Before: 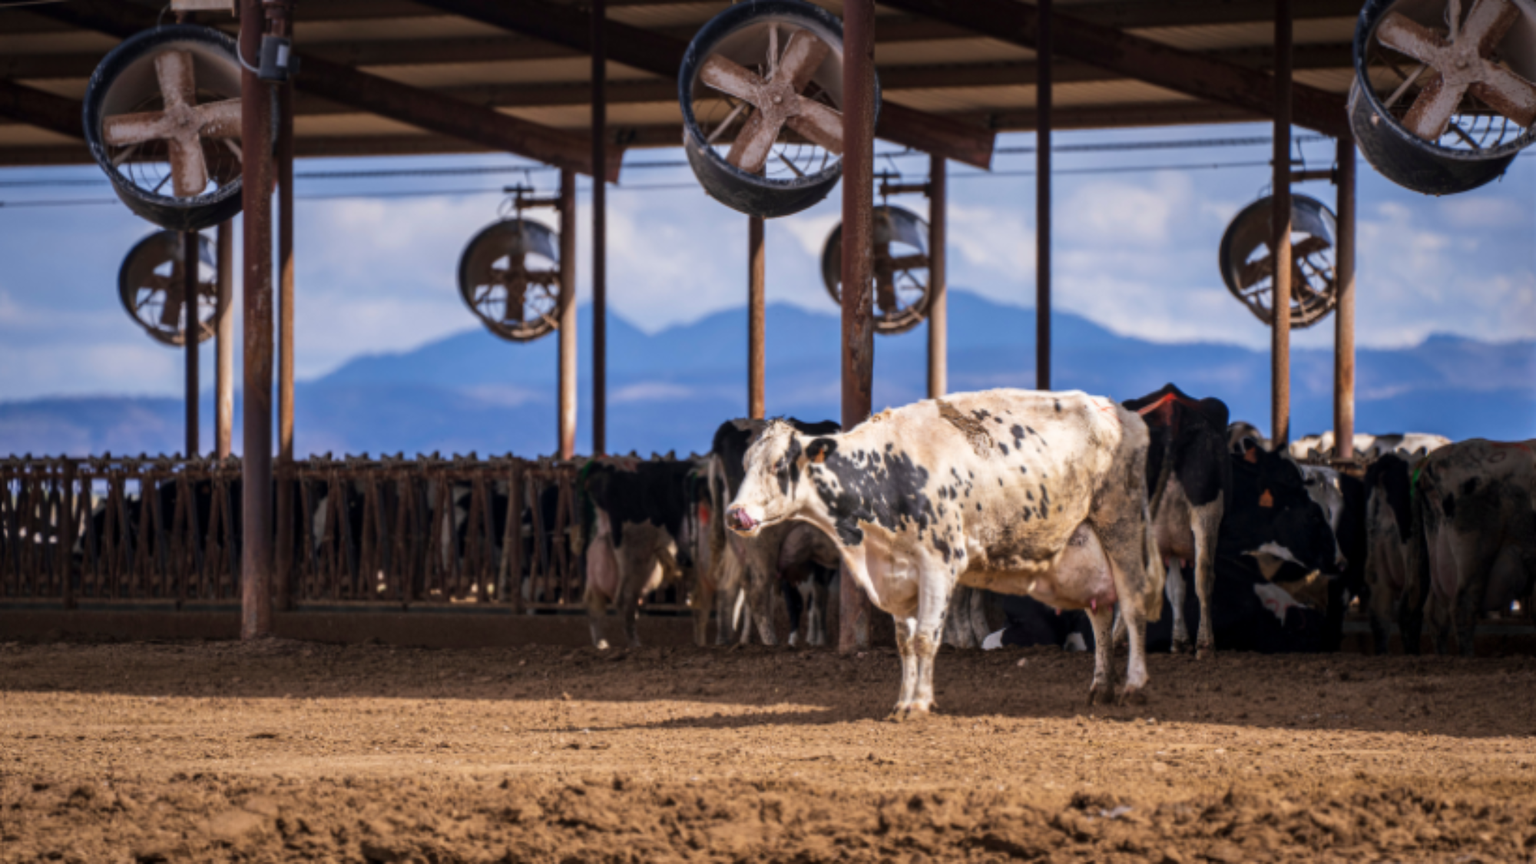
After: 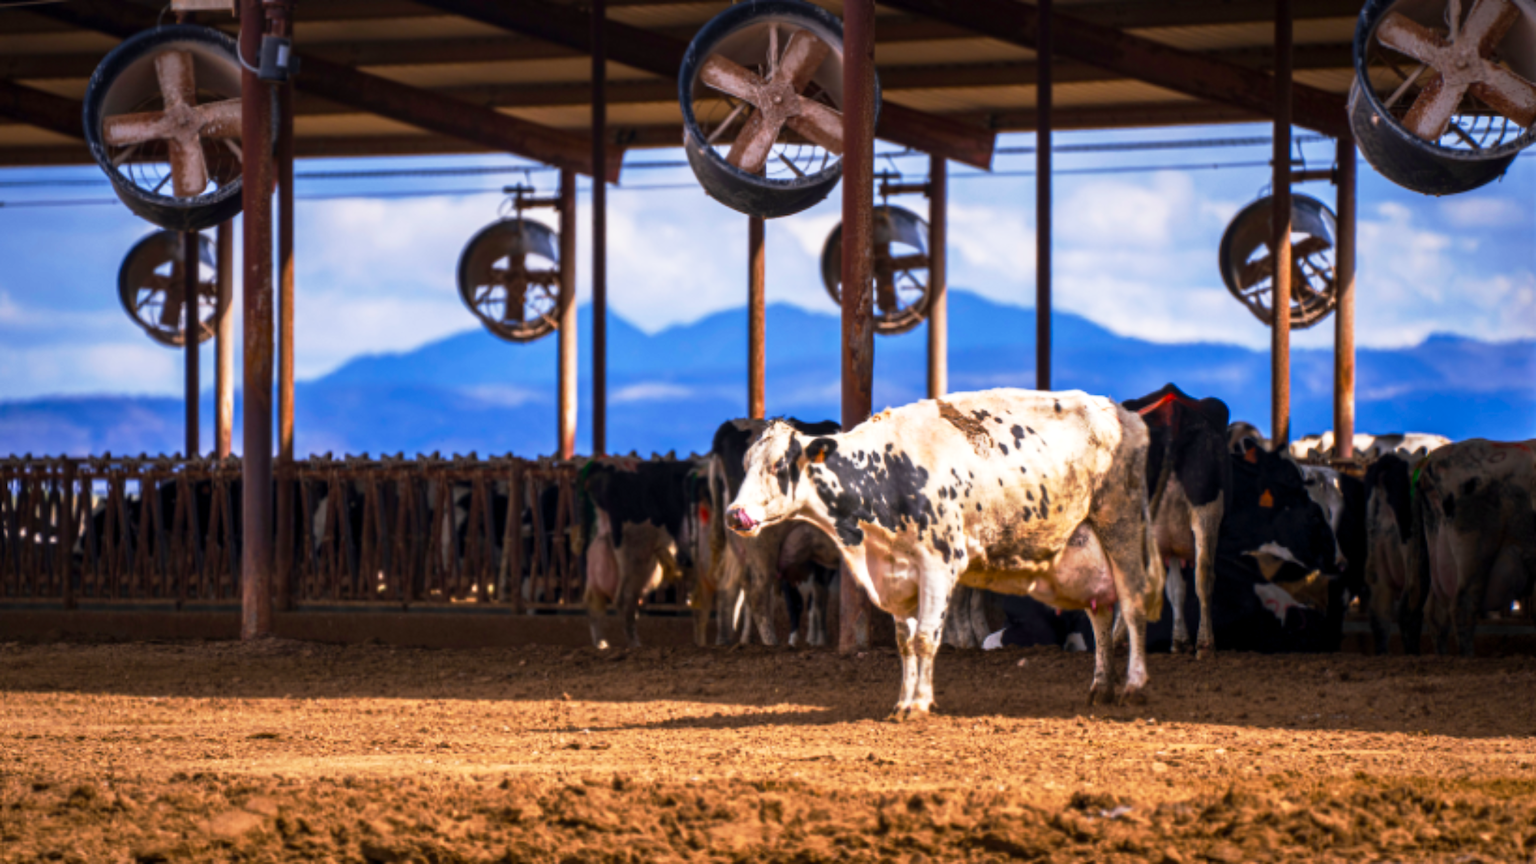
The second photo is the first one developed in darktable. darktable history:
color balance rgb: highlights gain › luminance 17.841%, perceptual saturation grading › global saturation 27.472%, perceptual saturation grading › highlights -28.009%, perceptual saturation grading › mid-tones 15.409%, perceptual saturation grading › shadows 34.113%
base curve: curves: ch0 [(0, 0) (0.257, 0.25) (0.482, 0.586) (0.757, 0.871) (1, 1)], preserve colors none
